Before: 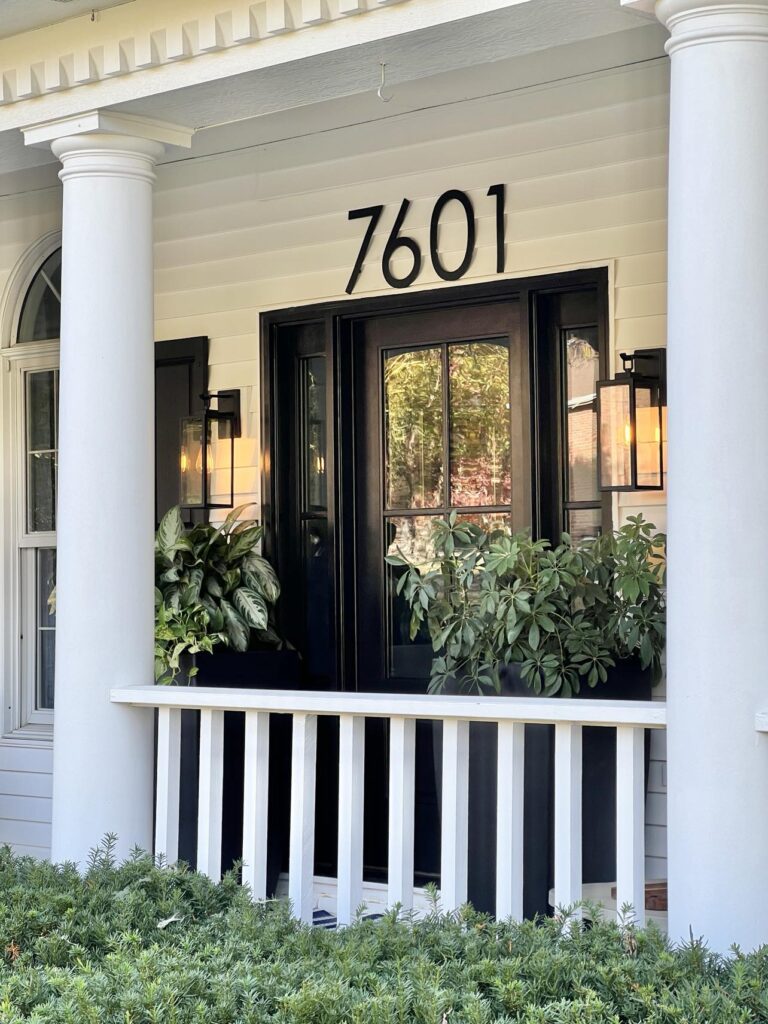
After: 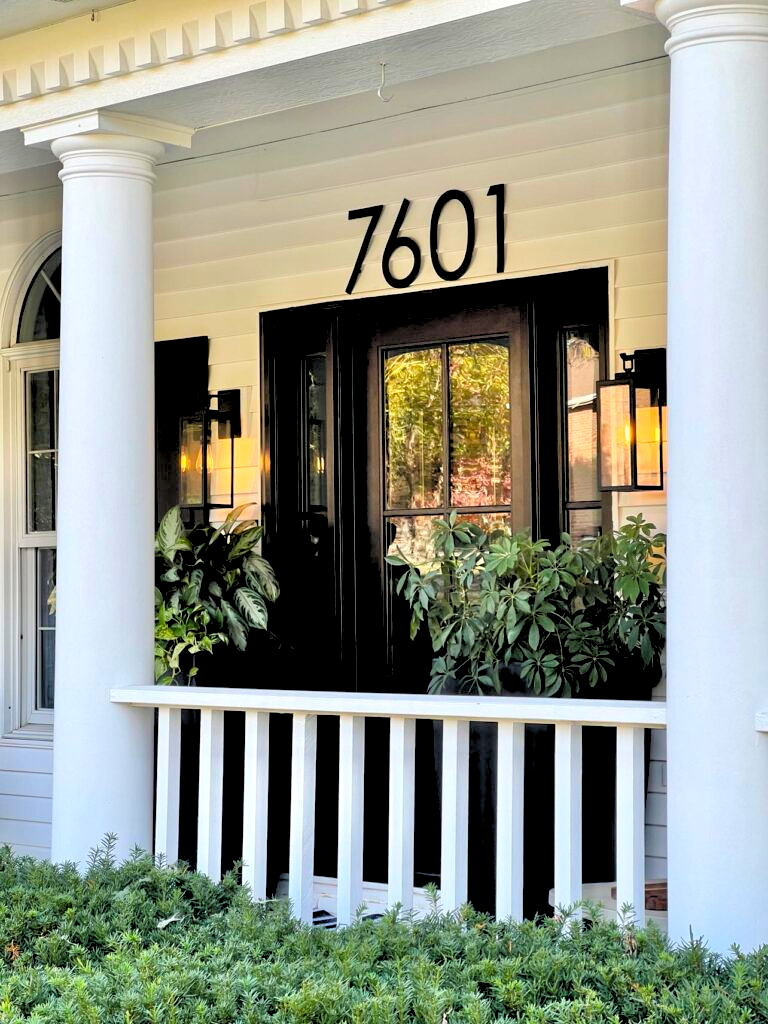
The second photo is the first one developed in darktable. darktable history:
rgb levels: levels [[0.029, 0.461, 0.922], [0, 0.5, 1], [0, 0.5, 1]]
color balance rgb: perceptual saturation grading › global saturation 20%, global vibrance 20%
color calibration: illuminant same as pipeline (D50), adaptation none (bypass), gamut compression 1.72
